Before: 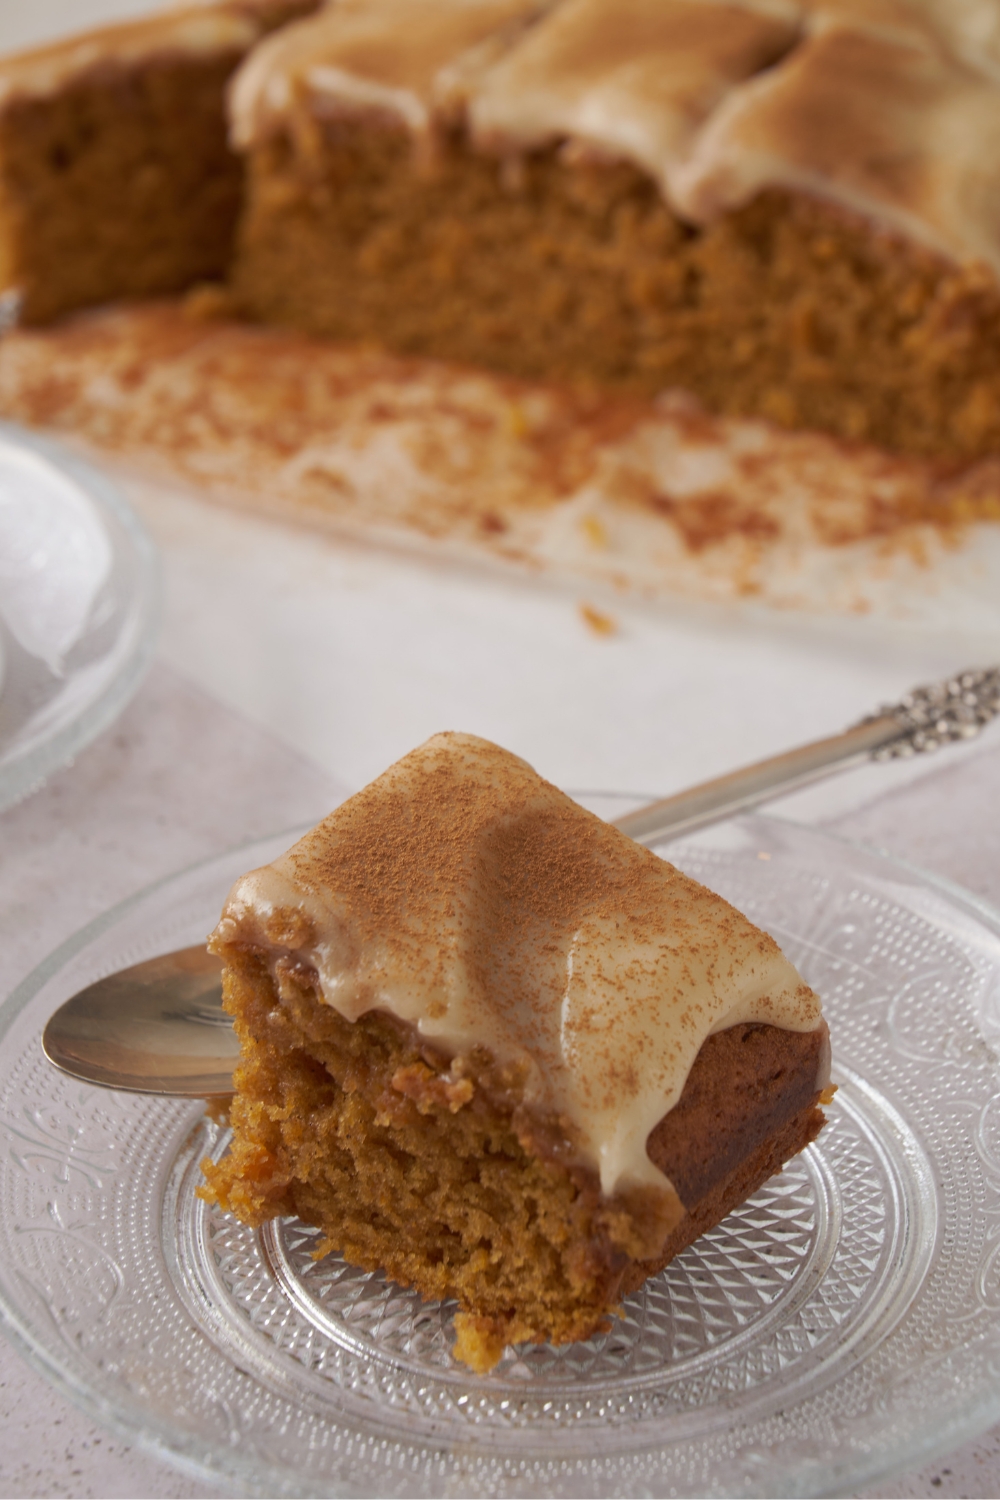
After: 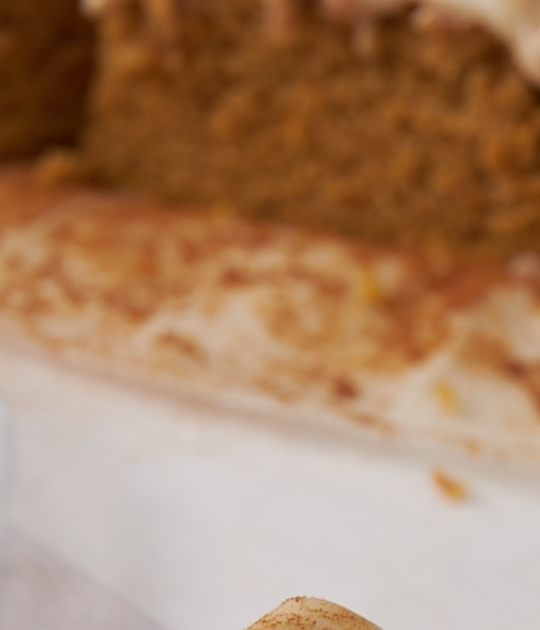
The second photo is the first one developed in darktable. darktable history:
sharpen: radius 1.375, amount 1.257, threshold 0.751
crop: left 14.849%, top 9.041%, right 31.082%, bottom 48.9%
